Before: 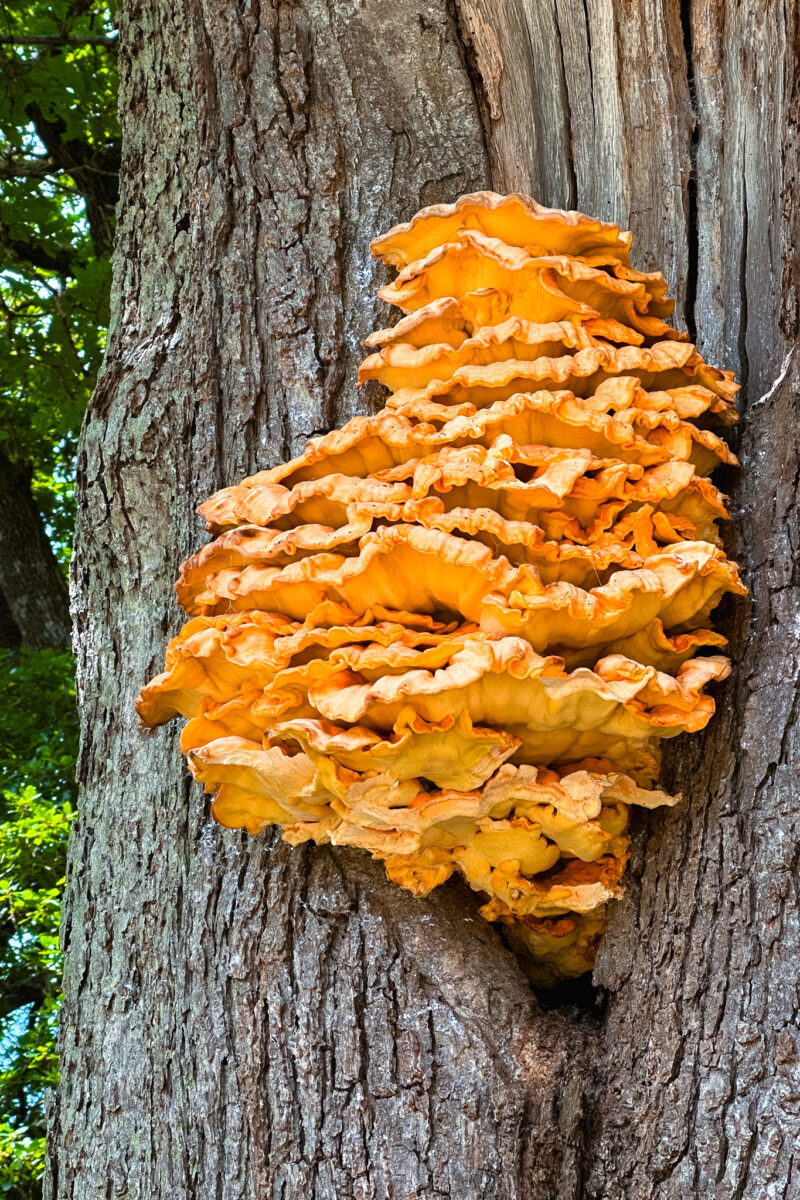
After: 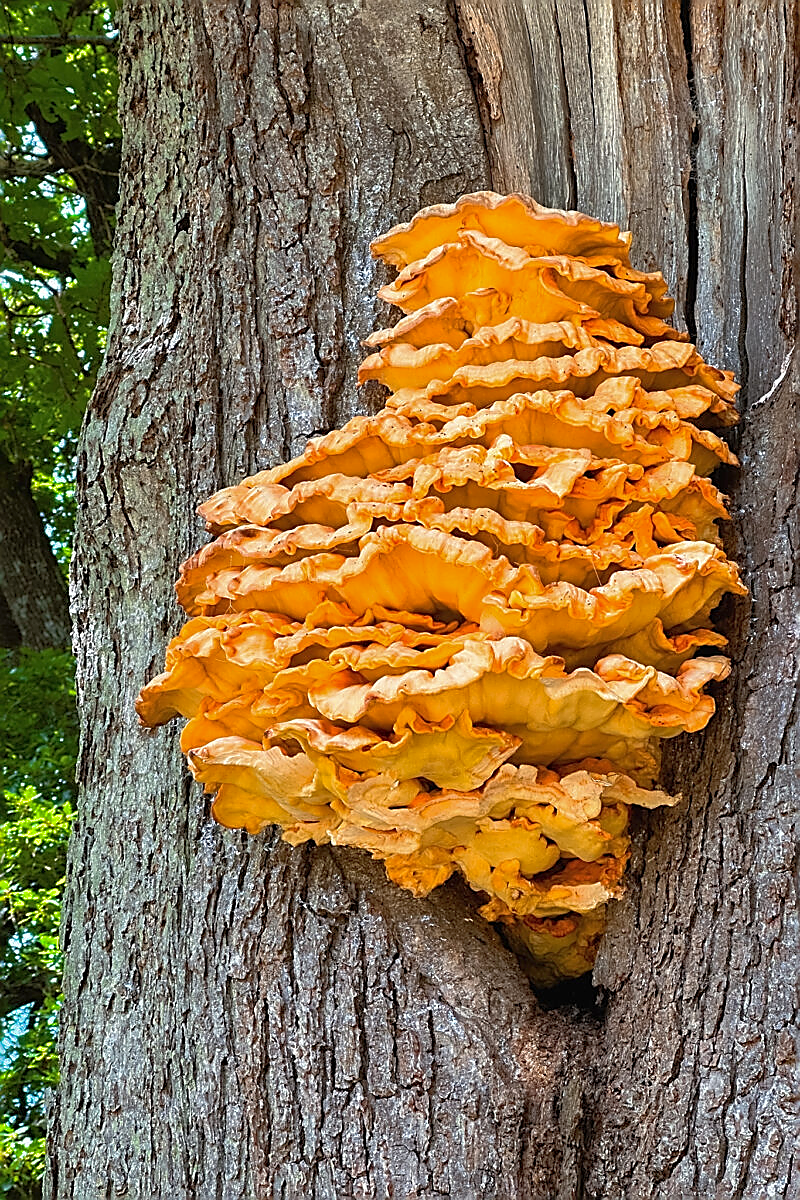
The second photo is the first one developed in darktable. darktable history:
shadows and highlights: on, module defaults
sharpen: radius 1.4, amount 1.25, threshold 0.7
